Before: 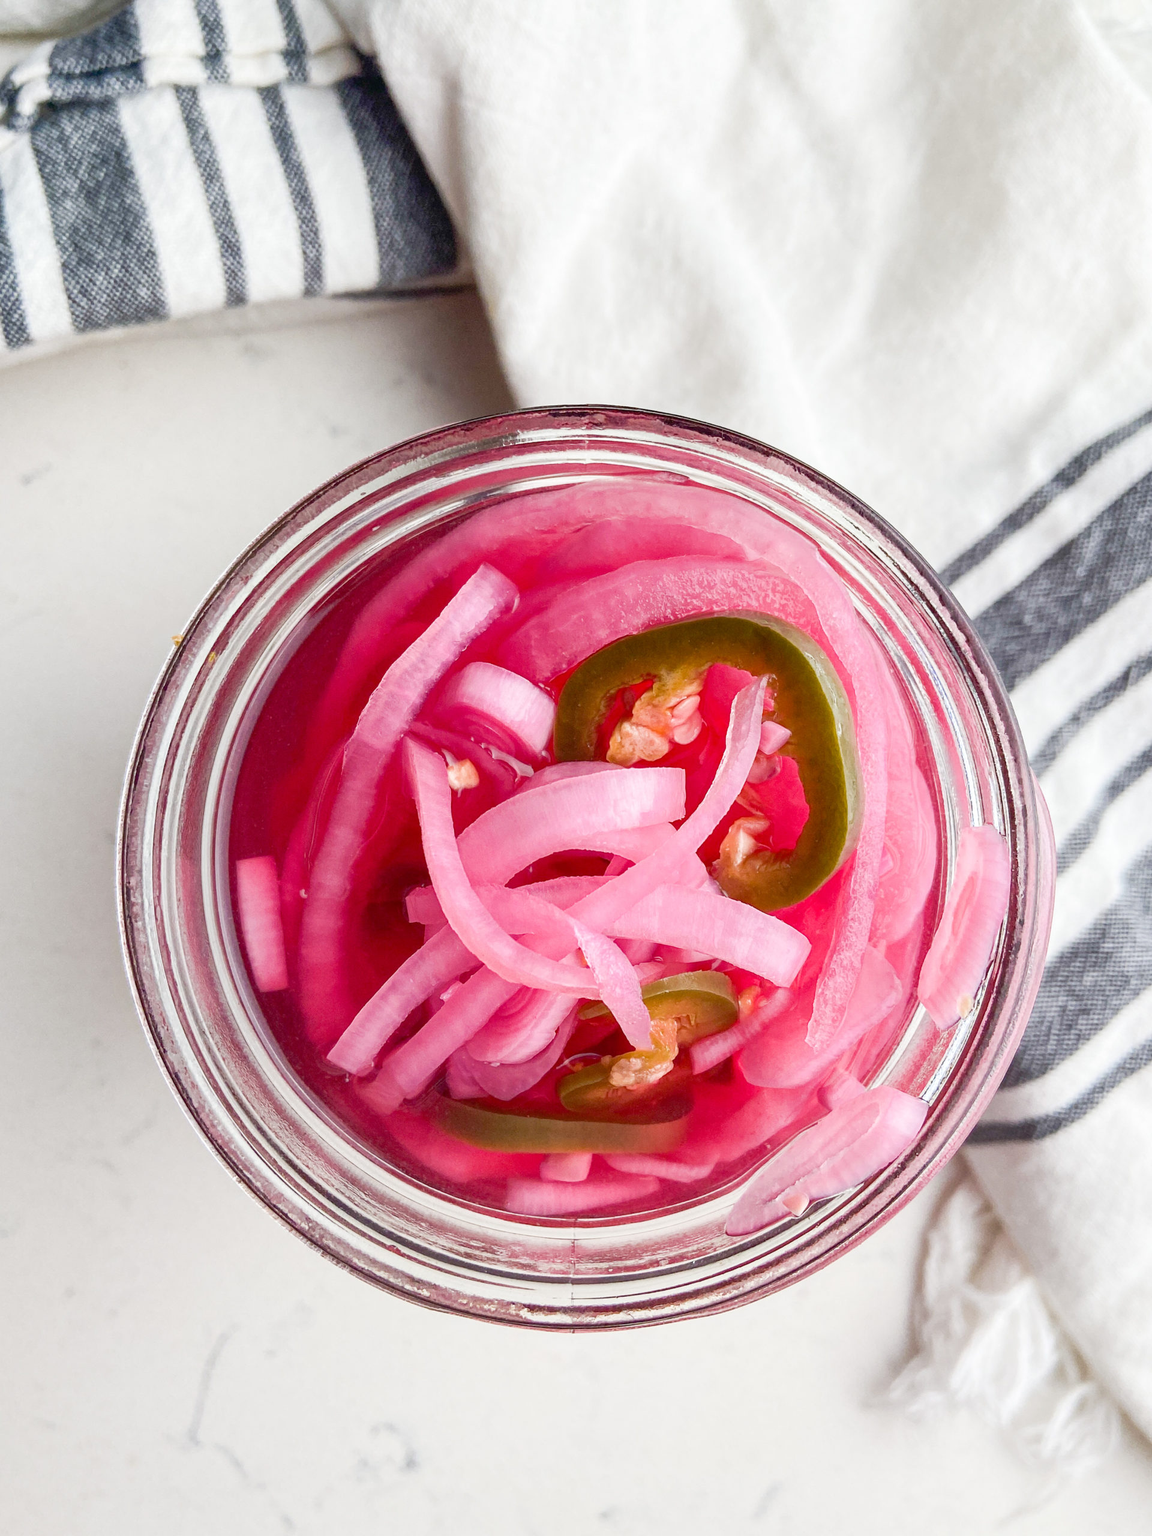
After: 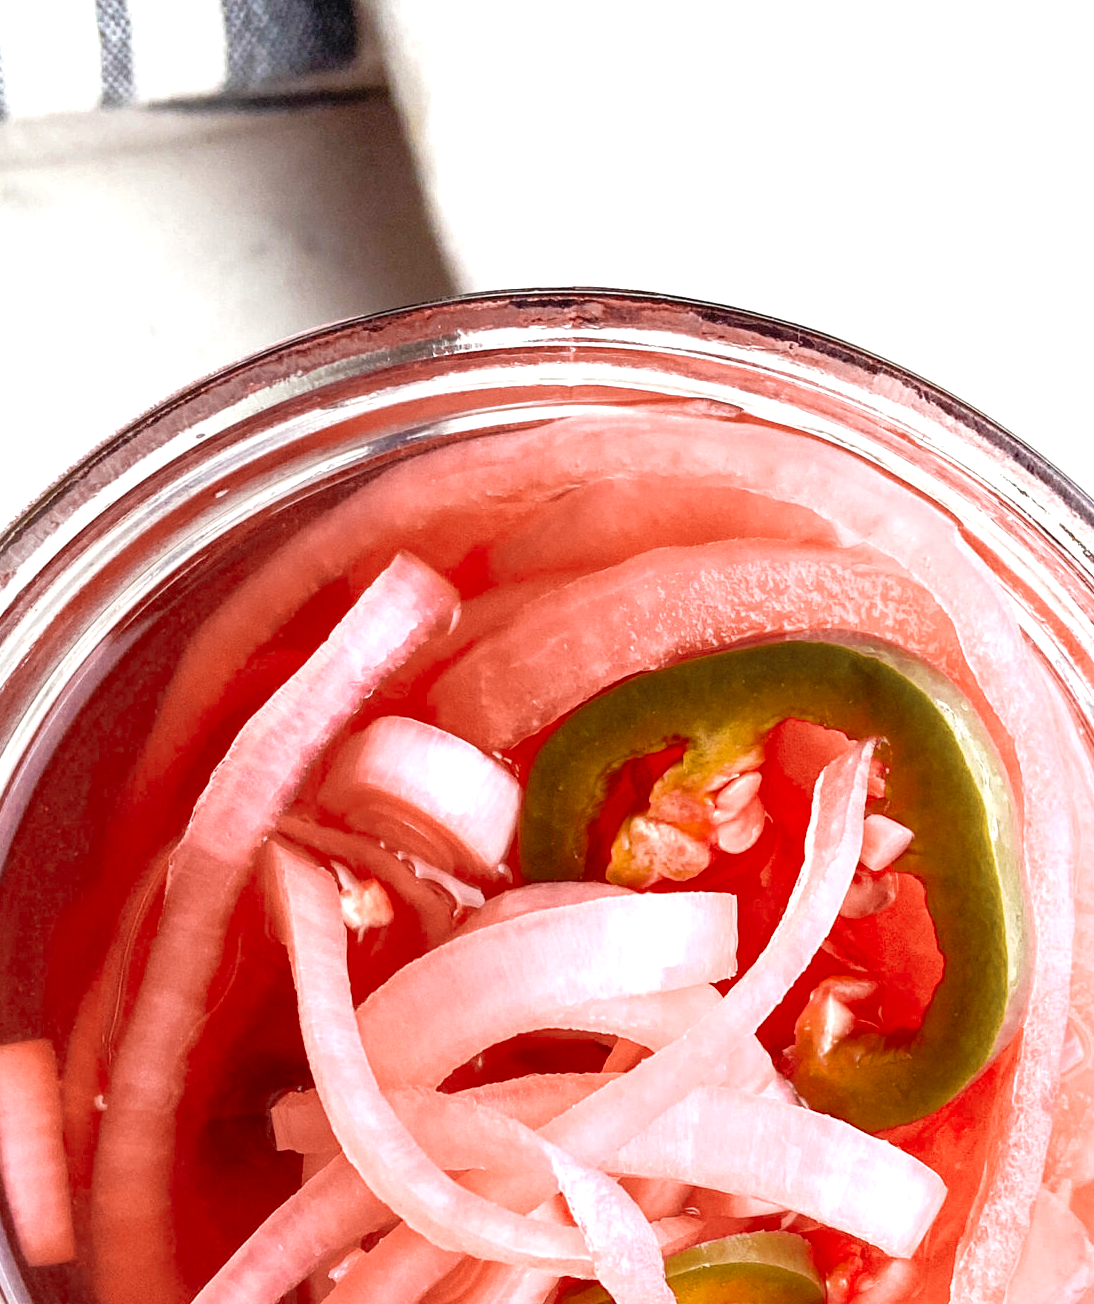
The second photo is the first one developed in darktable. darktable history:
color zones: curves: ch0 [(0, 0.5) (0.125, 0.4) (0.25, 0.5) (0.375, 0.4) (0.5, 0.4) (0.625, 0.6) (0.75, 0.6) (0.875, 0.5)]; ch1 [(0, 0.35) (0.125, 0.45) (0.25, 0.35) (0.375, 0.35) (0.5, 0.35) (0.625, 0.35) (0.75, 0.45) (0.875, 0.35)]; ch2 [(0, 0.6) (0.125, 0.5) (0.25, 0.5) (0.375, 0.6) (0.5, 0.6) (0.625, 0.5) (0.75, 0.5) (0.875, 0.5)]
crop: left 21.113%, top 15.134%, right 21.866%, bottom 33.916%
tone equalizer: -8 EV -0.743 EV, -7 EV -0.728 EV, -6 EV -0.576 EV, -5 EV -0.362 EV, -3 EV 0.393 EV, -2 EV 0.6 EV, -1 EV 0.679 EV, +0 EV 0.755 EV
color balance rgb: perceptual saturation grading › global saturation 31.095%
